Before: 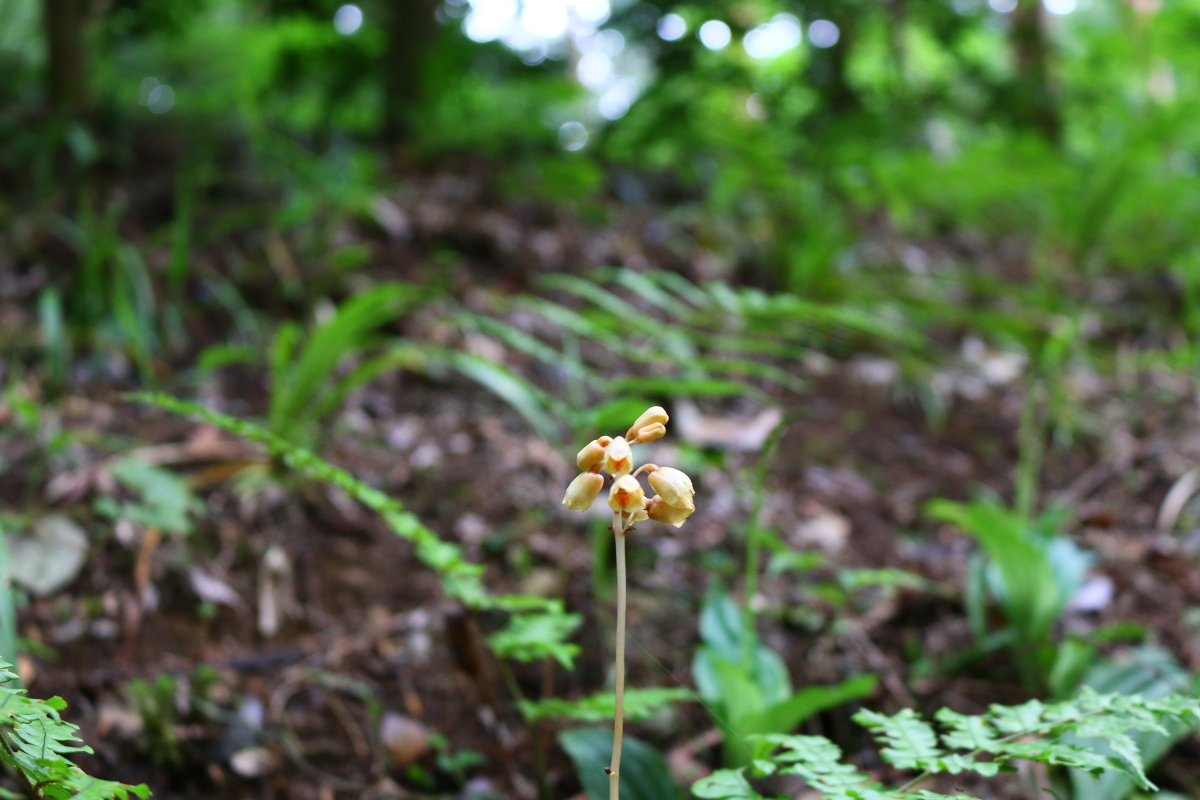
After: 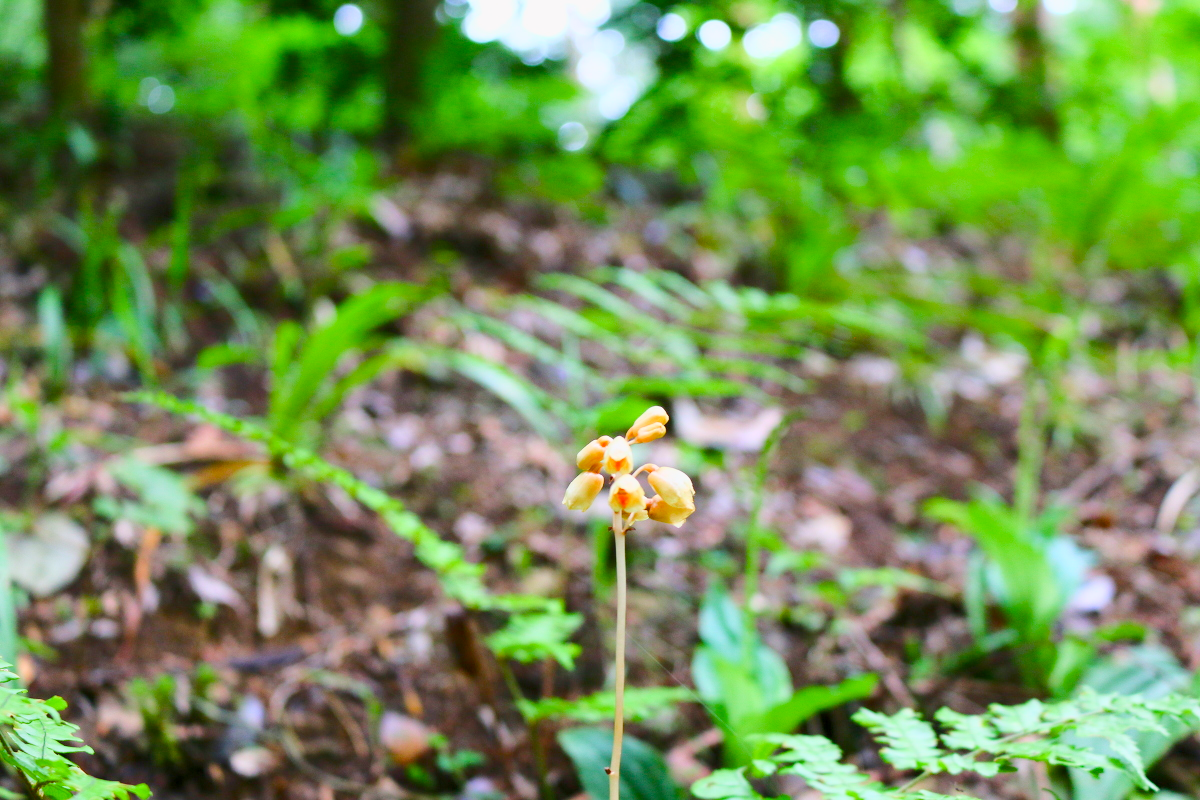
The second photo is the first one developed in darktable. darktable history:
base curve: curves: ch0 [(0, 0) (0.025, 0.046) (0.112, 0.277) (0.467, 0.74) (0.814, 0.929) (1, 0.942)]
color balance rgb: shadows lift › chroma 1%, shadows lift › hue 113°, highlights gain › chroma 0.2%, highlights gain › hue 333°, perceptual saturation grading › global saturation 20%, perceptual saturation grading › highlights -25%, perceptual saturation grading › shadows 25%, contrast -10%
exposure: black level correction 0.001, exposure 0.014 EV, compensate highlight preservation false
